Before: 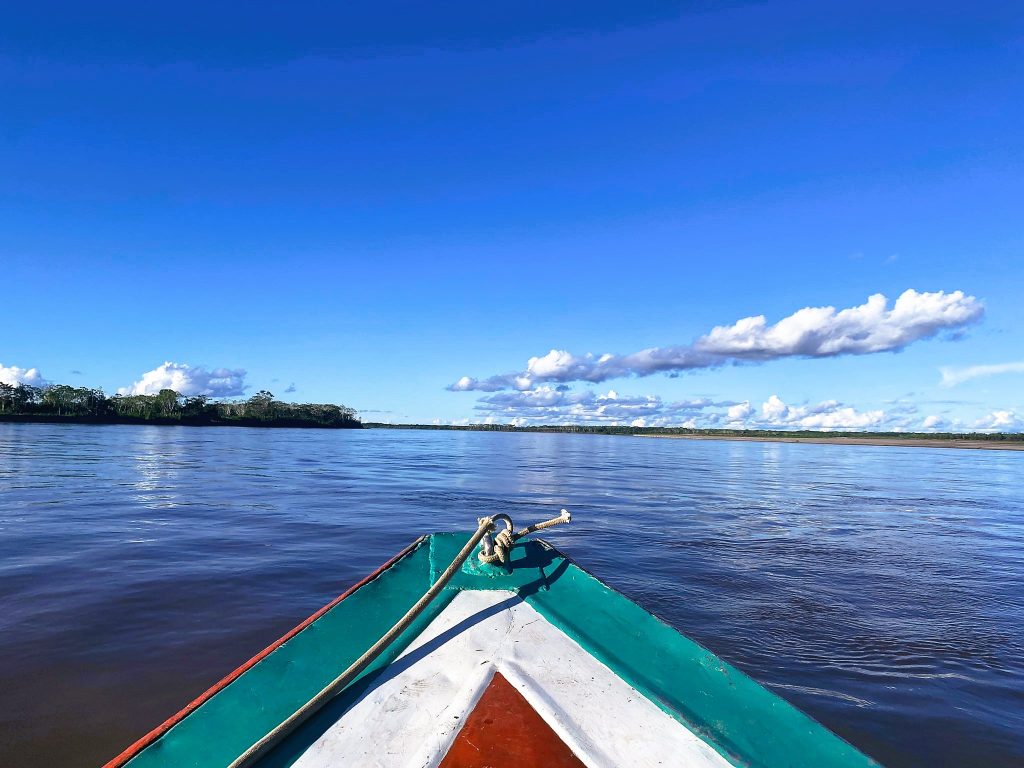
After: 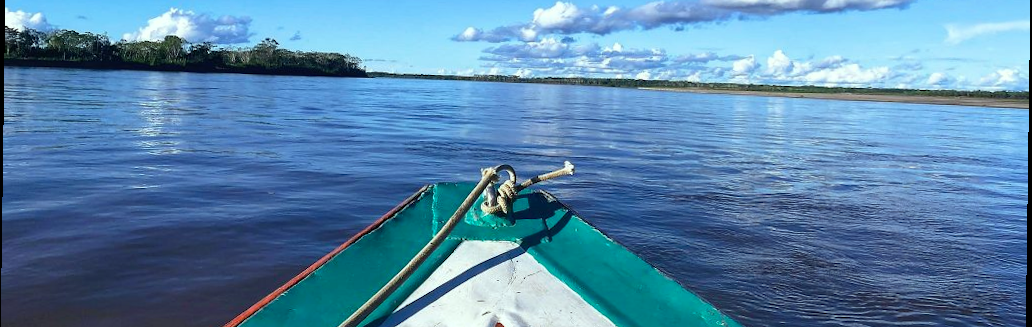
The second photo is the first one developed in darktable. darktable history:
color correction: highlights a* -6.69, highlights b* 0.49
rotate and perspective: rotation 0.8°, automatic cropping off
crop: top 45.551%, bottom 12.262%
